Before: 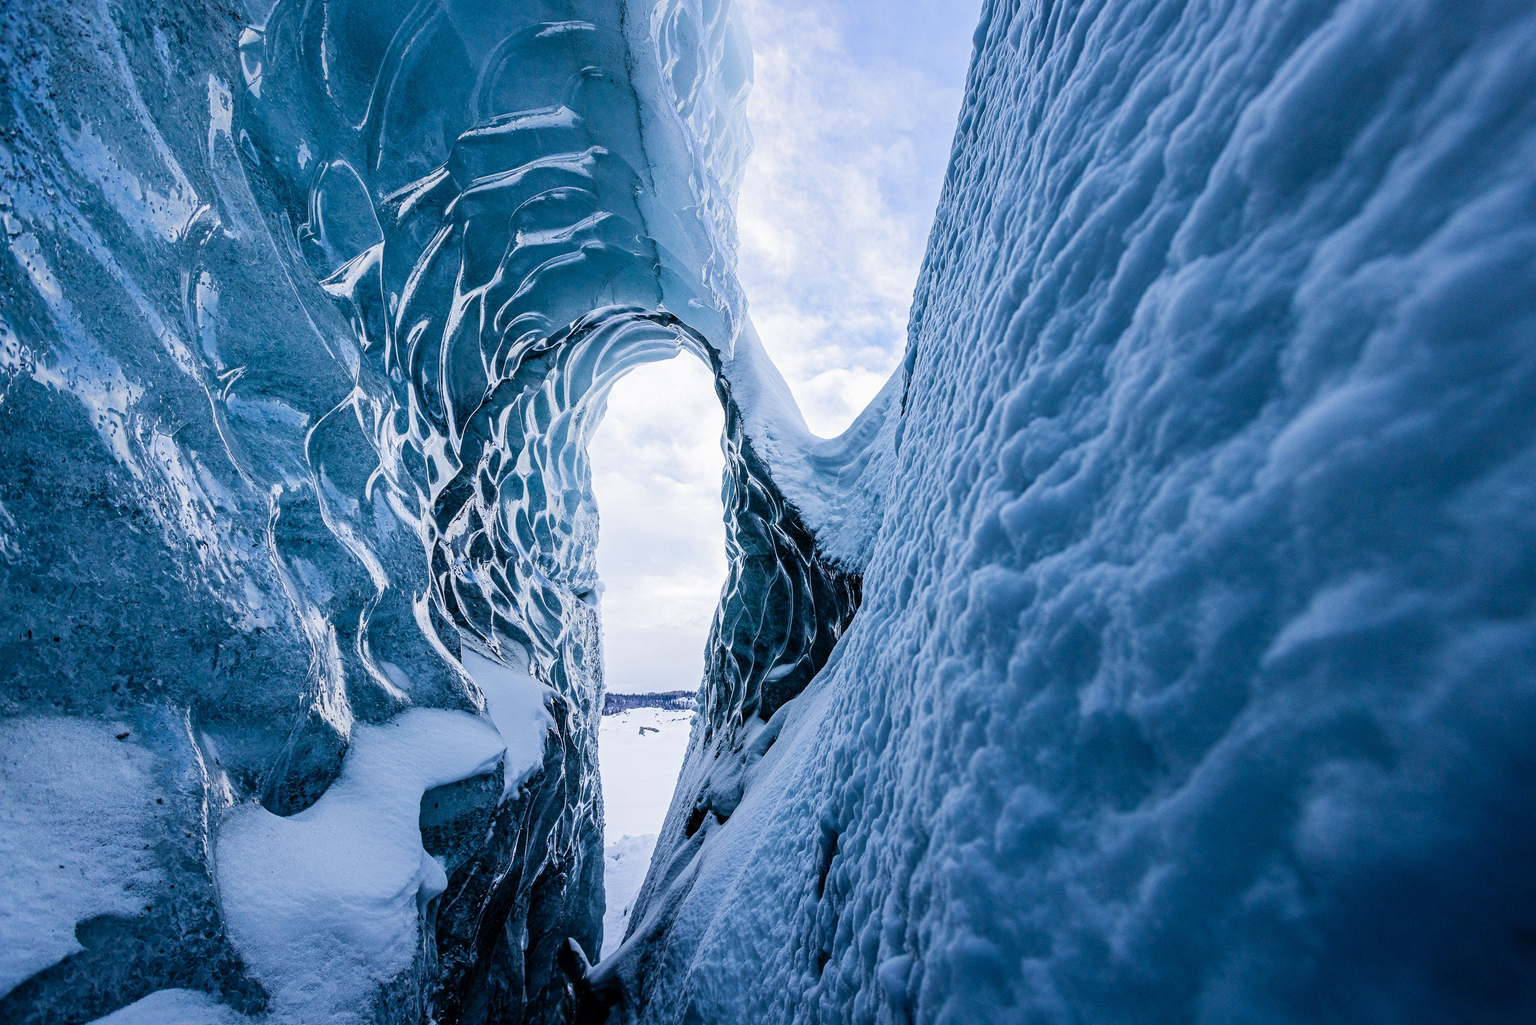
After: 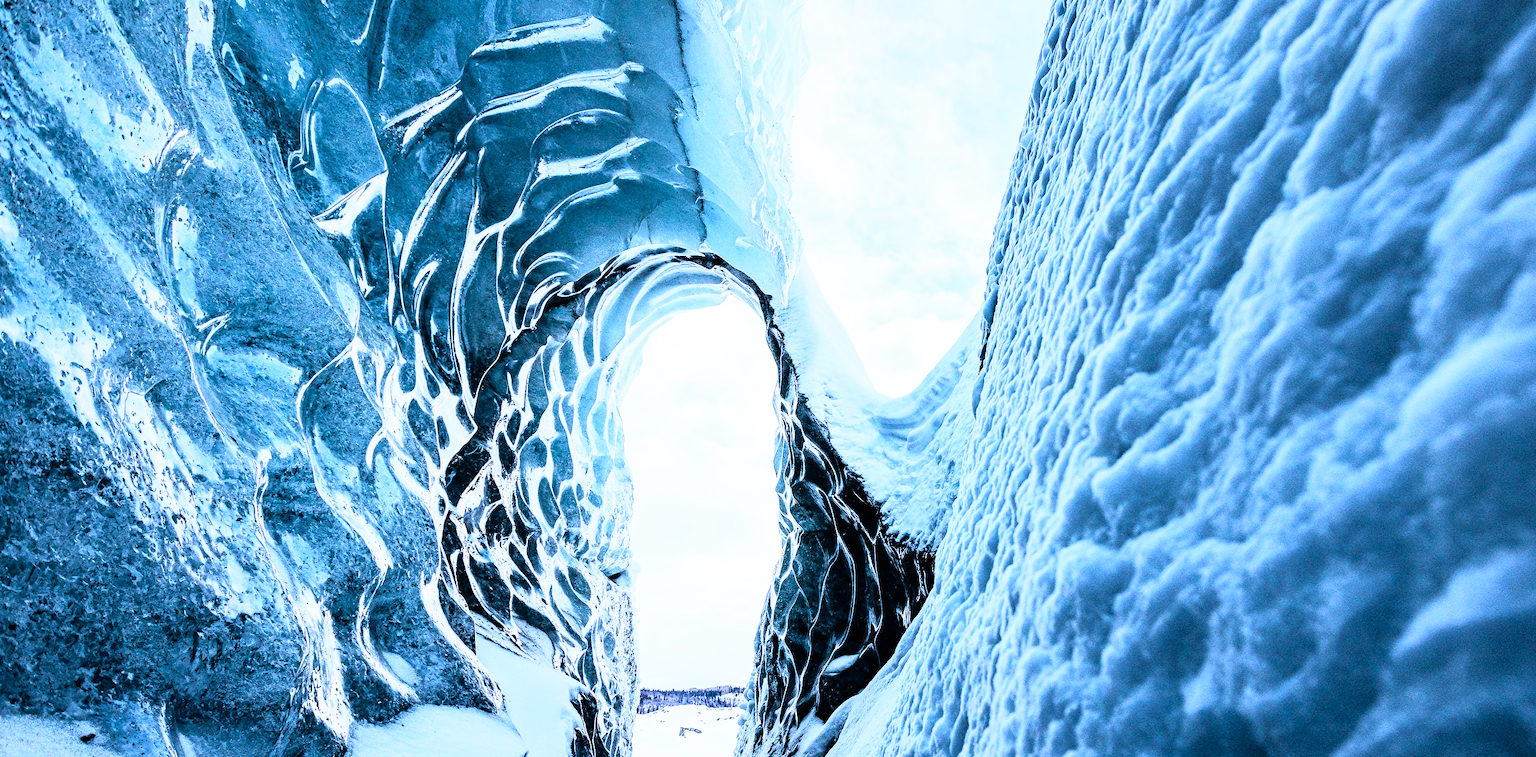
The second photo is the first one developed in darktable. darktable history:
crop: left 3.015%, top 8.969%, right 9.647%, bottom 26.457%
rgb curve: curves: ch0 [(0, 0) (0.21, 0.15) (0.24, 0.21) (0.5, 0.75) (0.75, 0.96) (0.89, 0.99) (1, 1)]; ch1 [(0, 0.02) (0.21, 0.13) (0.25, 0.2) (0.5, 0.67) (0.75, 0.9) (0.89, 0.97) (1, 1)]; ch2 [(0, 0.02) (0.21, 0.13) (0.25, 0.2) (0.5, 0.67) (0.75, 0.9) (0.89, 0.97) (1, 1)], compensate middle gray true
